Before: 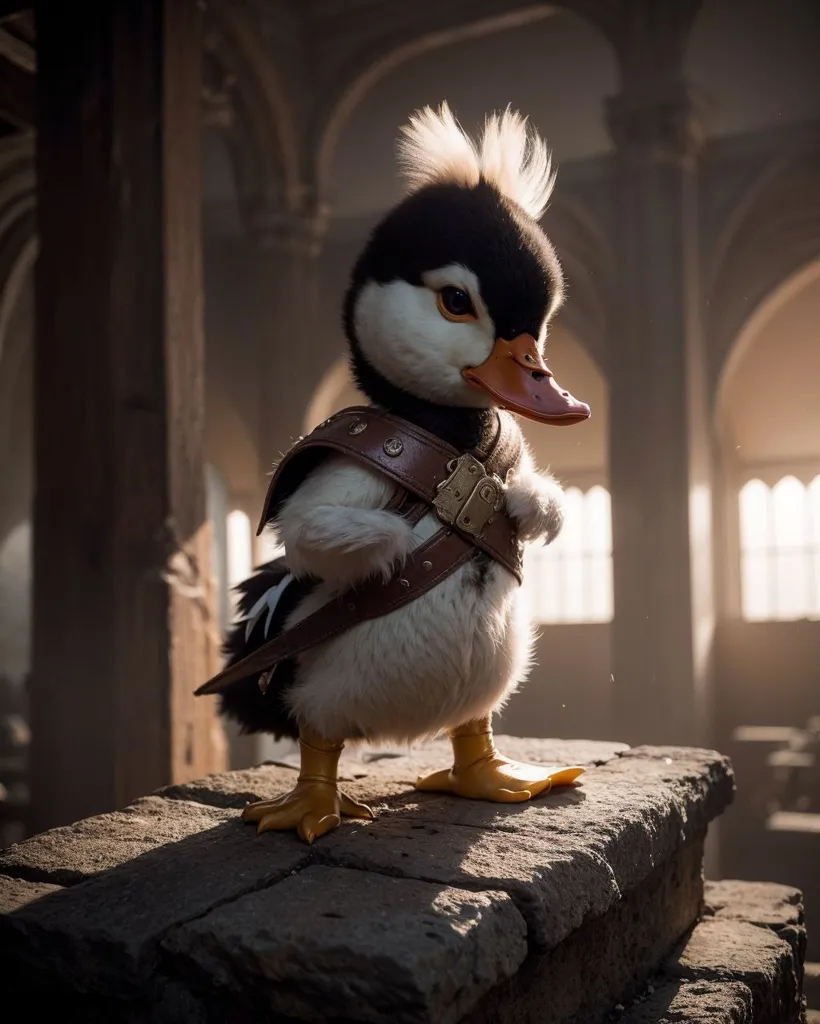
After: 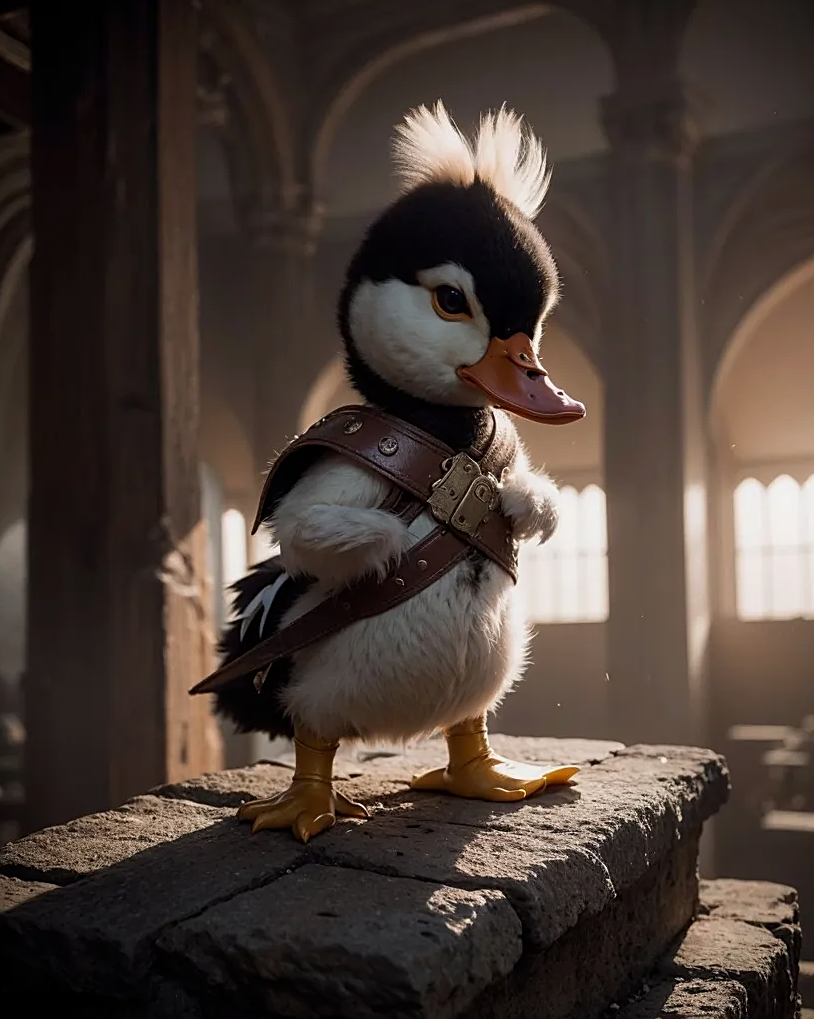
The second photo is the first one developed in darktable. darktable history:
crop and rotate: left 0.614%, top 0.179%, bottom 0.309%
exposure: exposure -0.177 EV, compensate highlight preservation false
sharpen: on, module defaults
